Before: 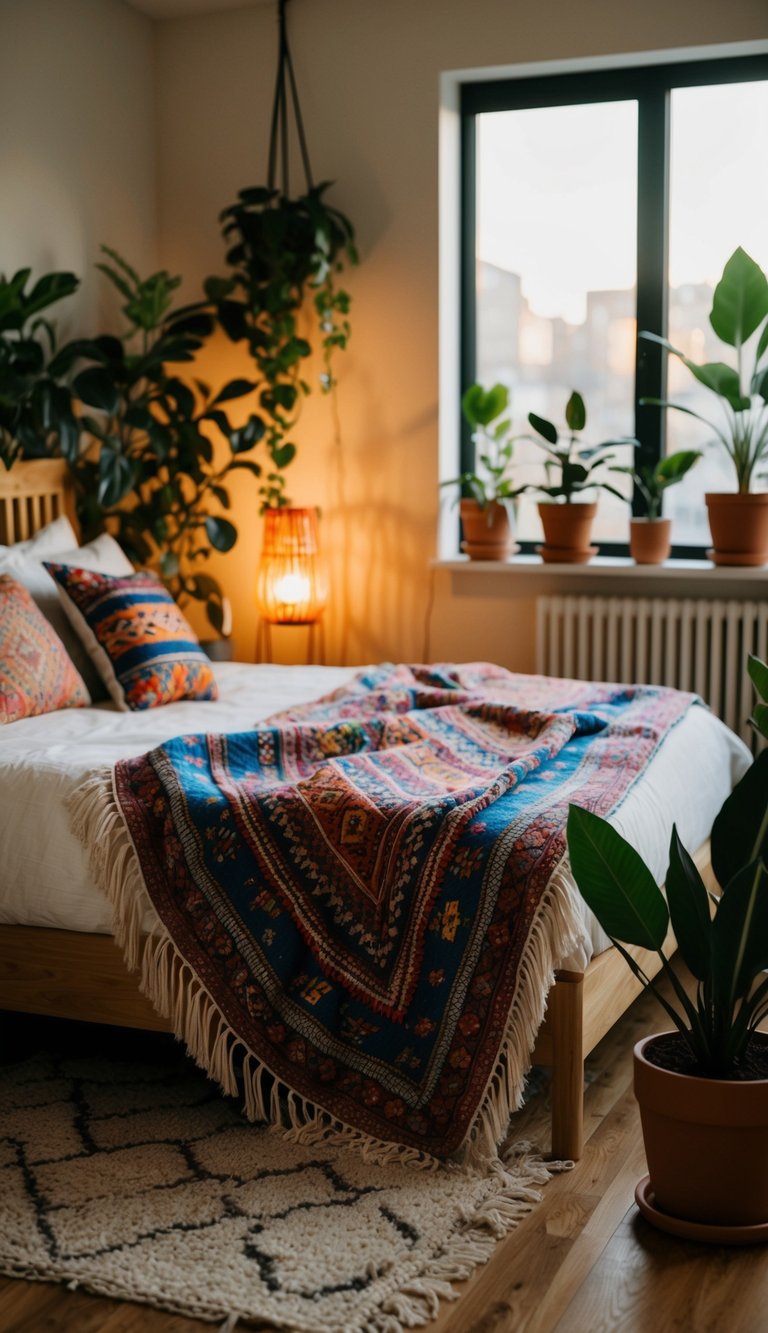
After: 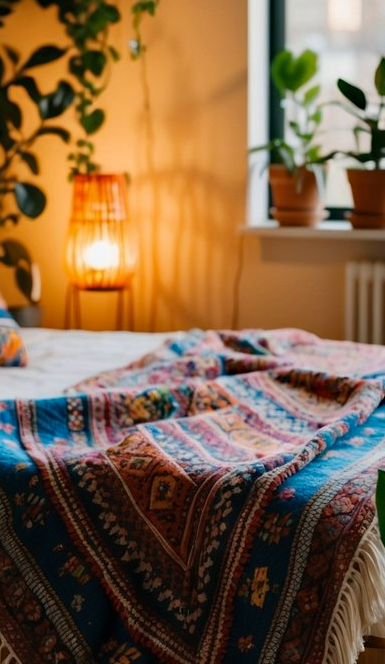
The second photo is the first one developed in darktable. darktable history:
haze removal: compatibility mode true, adaptive false
crop: left 24.996%, top 25.118%, right 24.859%, bottom 25.043%
